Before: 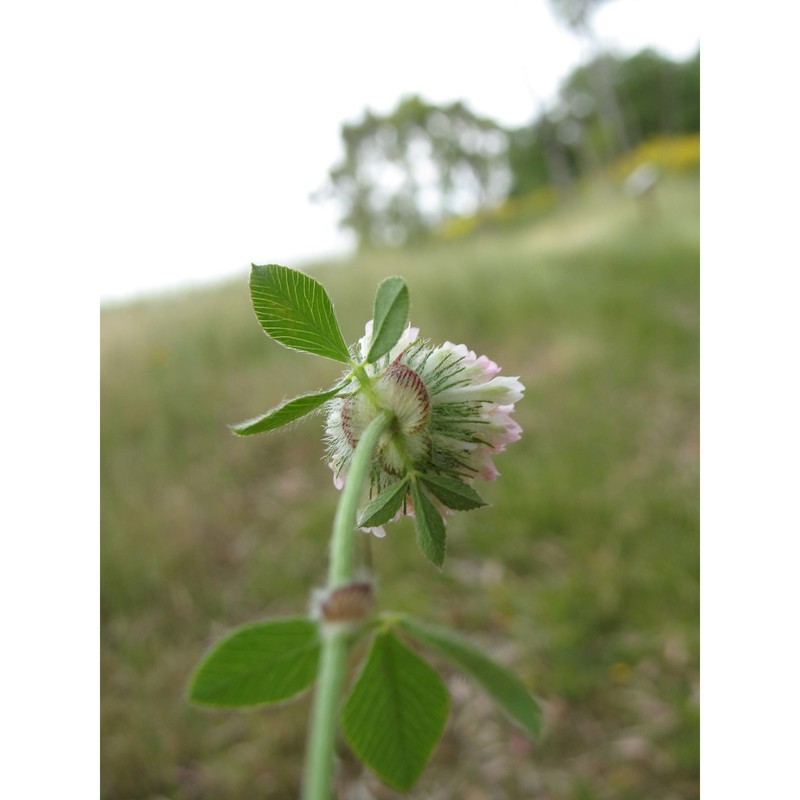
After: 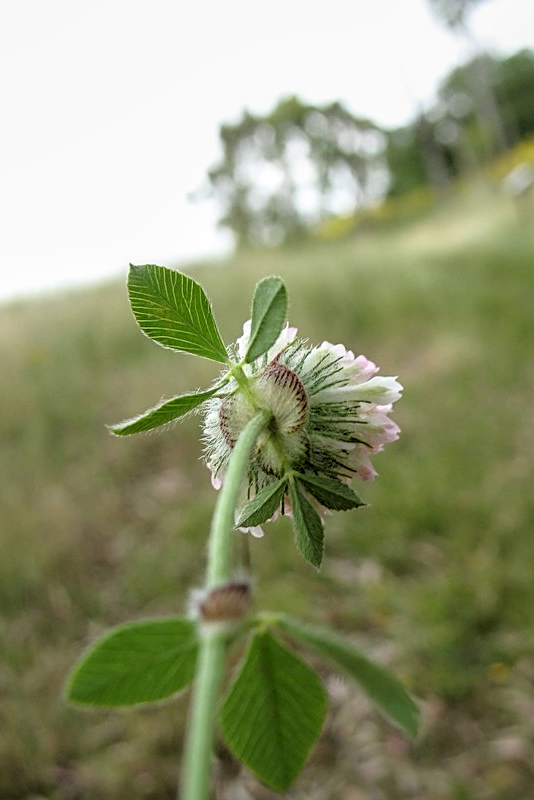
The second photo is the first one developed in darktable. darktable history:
filmic rgb: black relative exposure -4.93 EV, white relative exposure 2.84 EV, hardness 3.71
sharpen: on, module defaults
crop: left 15.369%, right 17.809%
local contrast: on, module defaults
